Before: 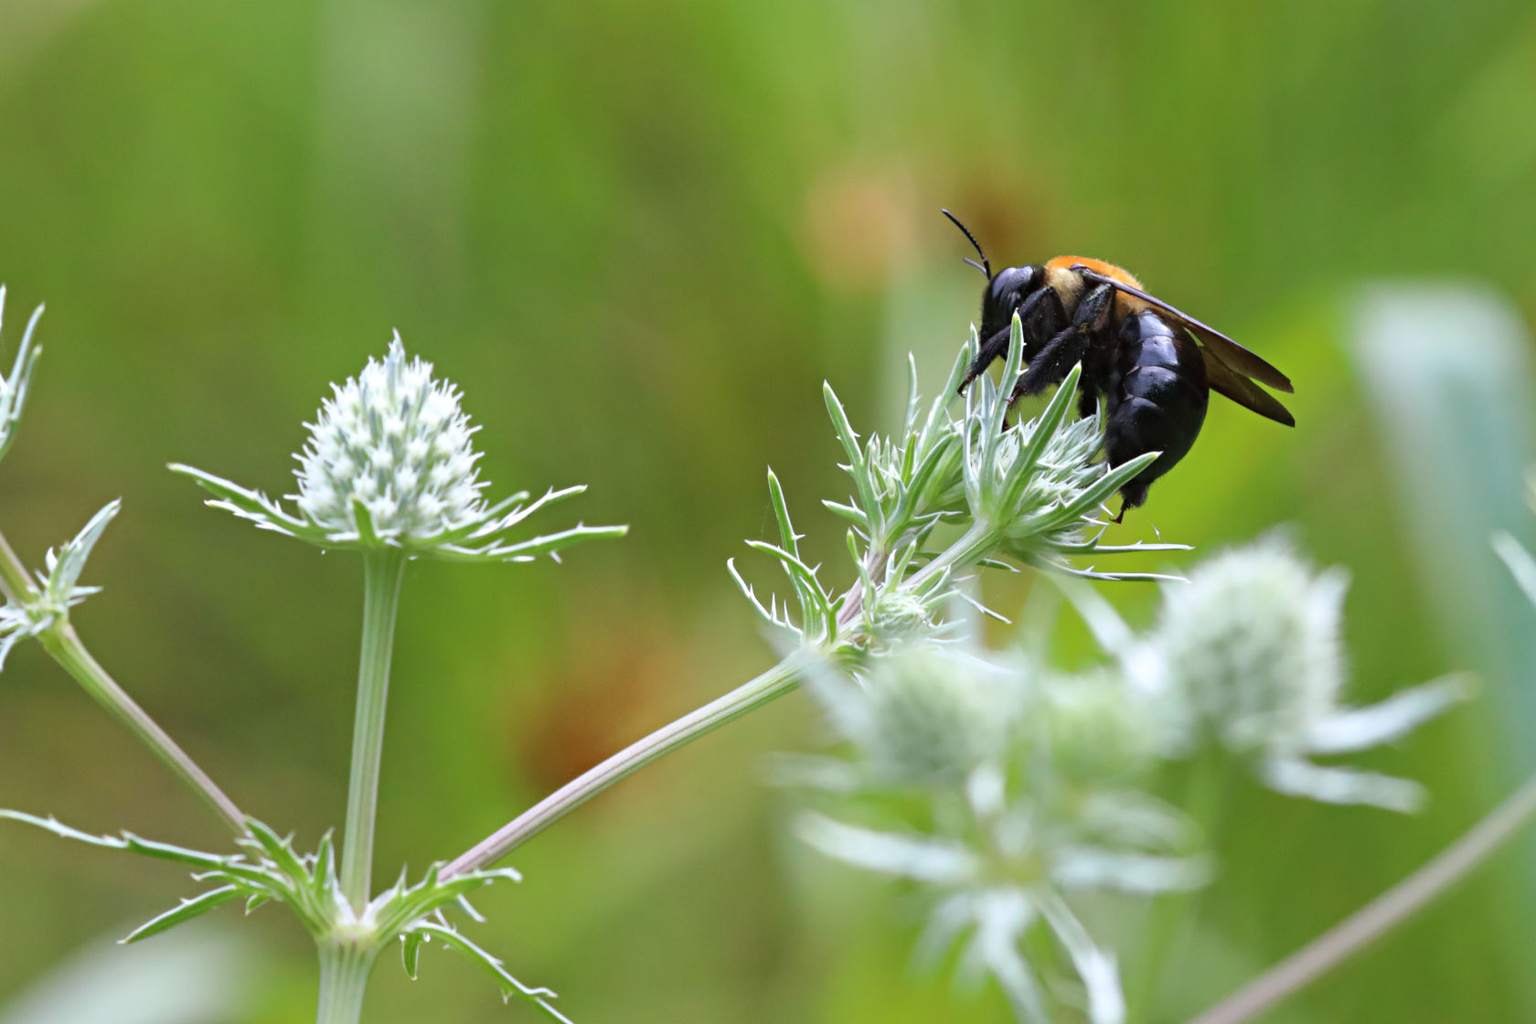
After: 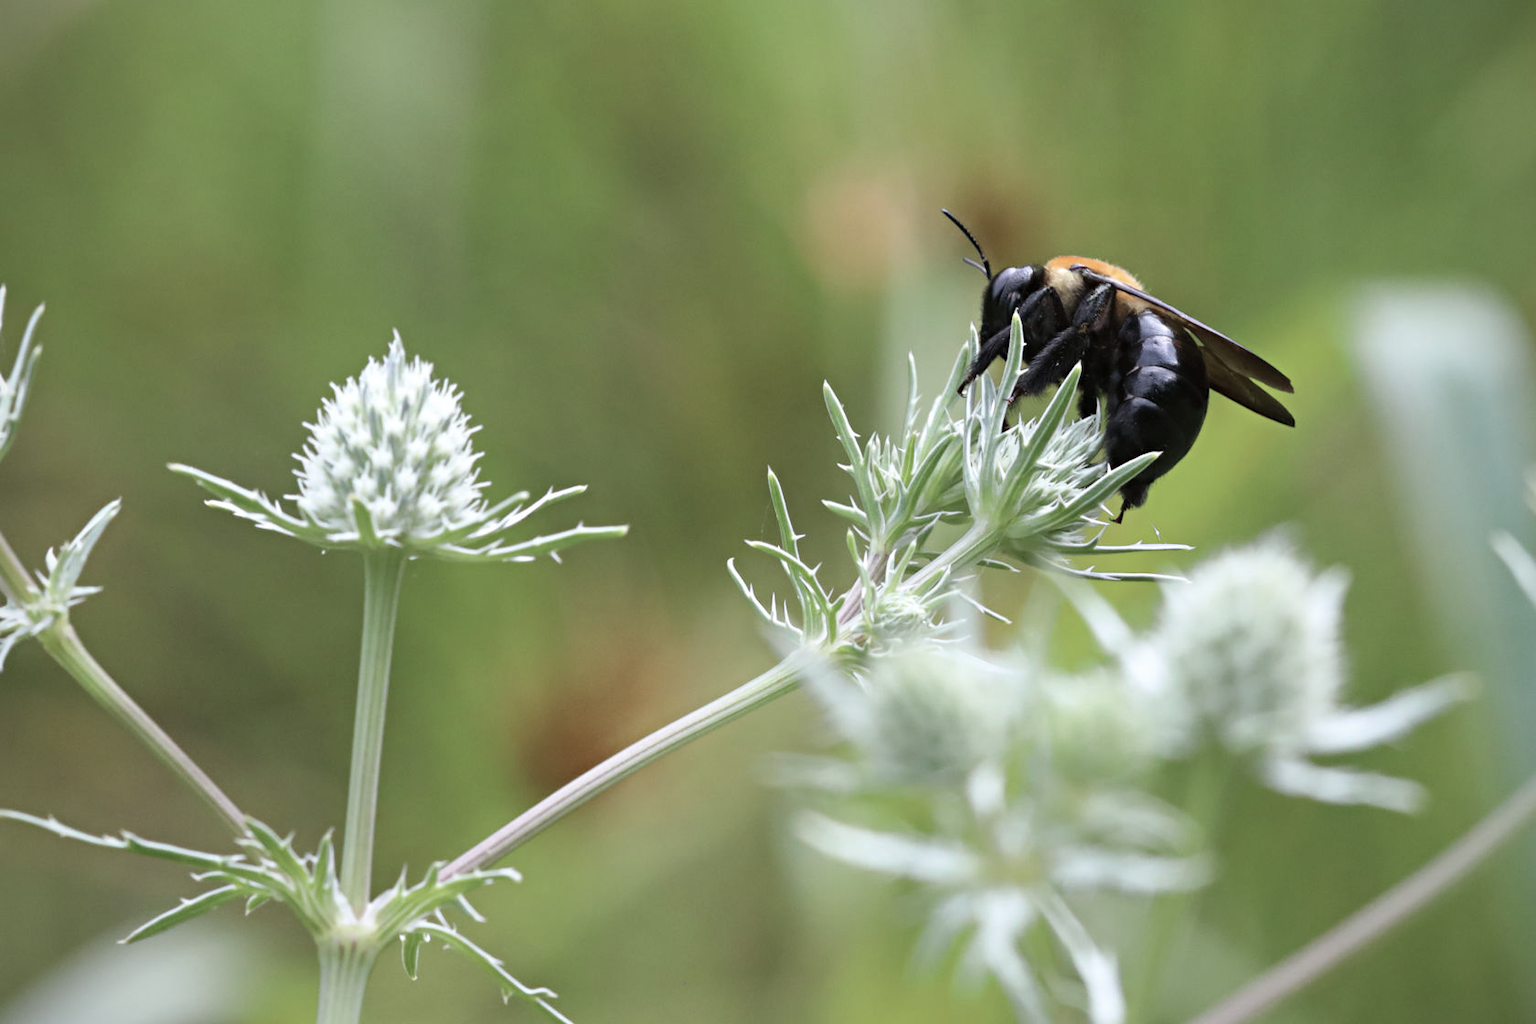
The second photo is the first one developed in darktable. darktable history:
contrast brightness saturation: contrast 0.099, saturation -0.354
vignetting: fall-off radius 61.18%, saturation -0.03, dithering 8-bit output
